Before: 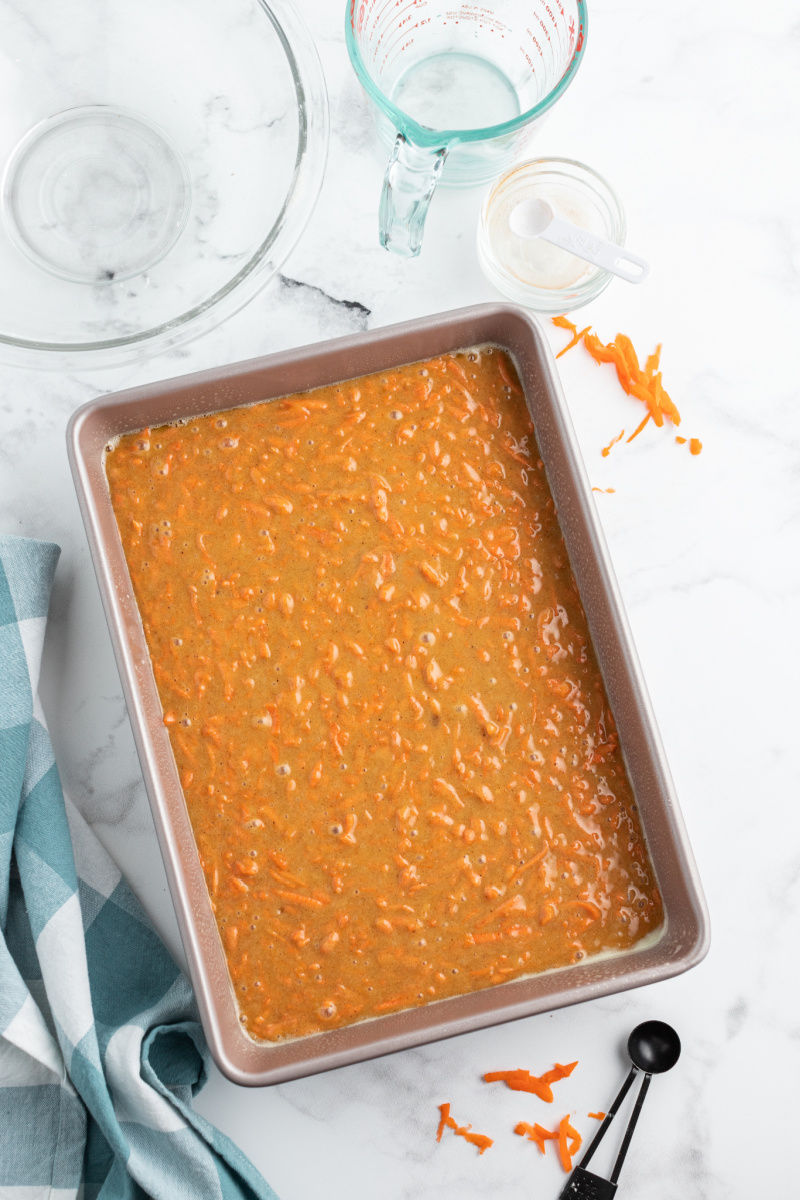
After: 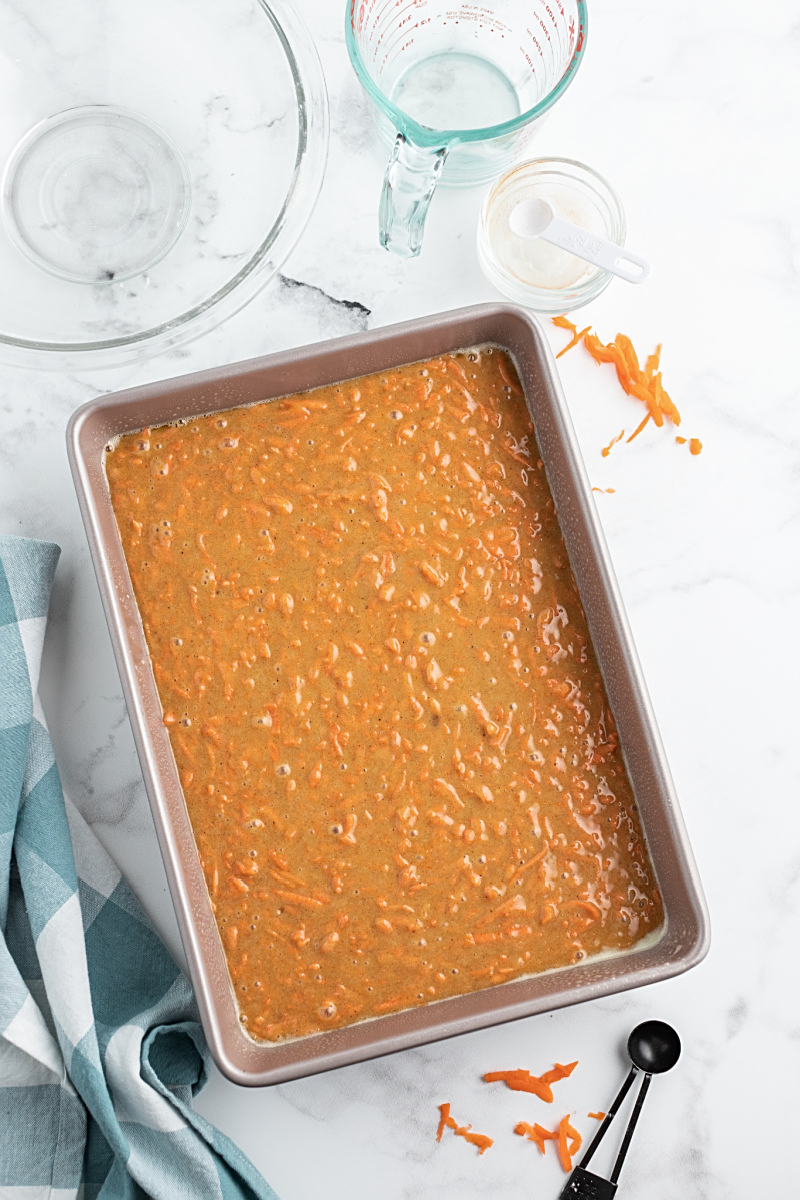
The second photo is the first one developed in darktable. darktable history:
contrast brightness saturation: saturation -0.097
sharpen: on, module defaults
